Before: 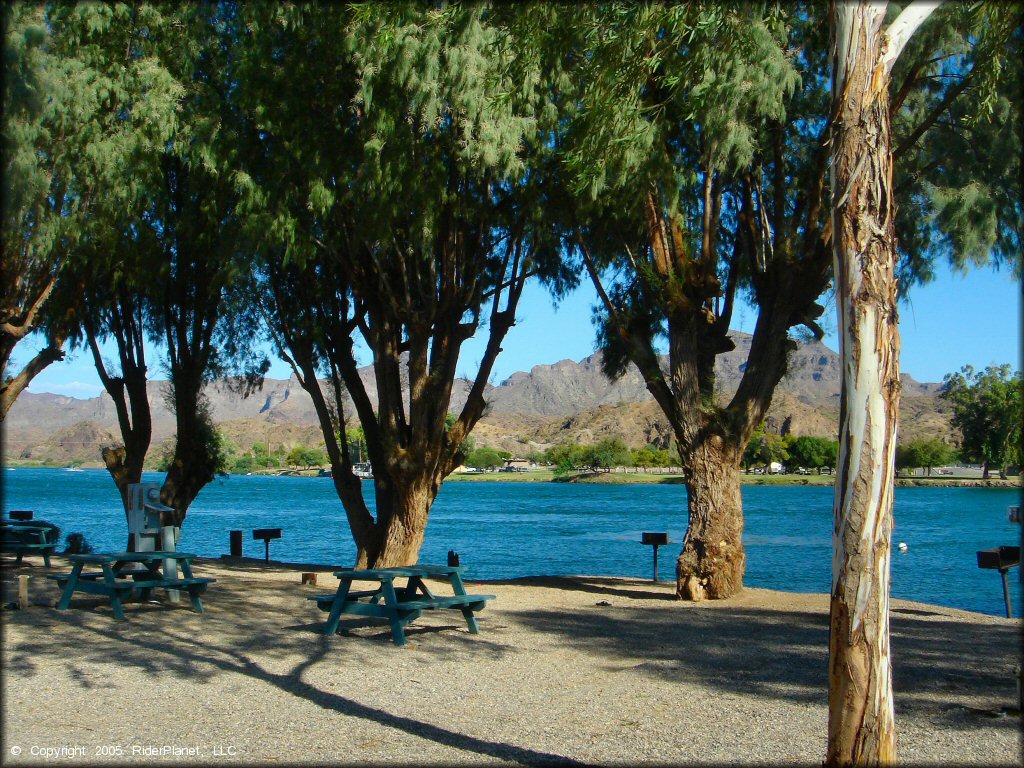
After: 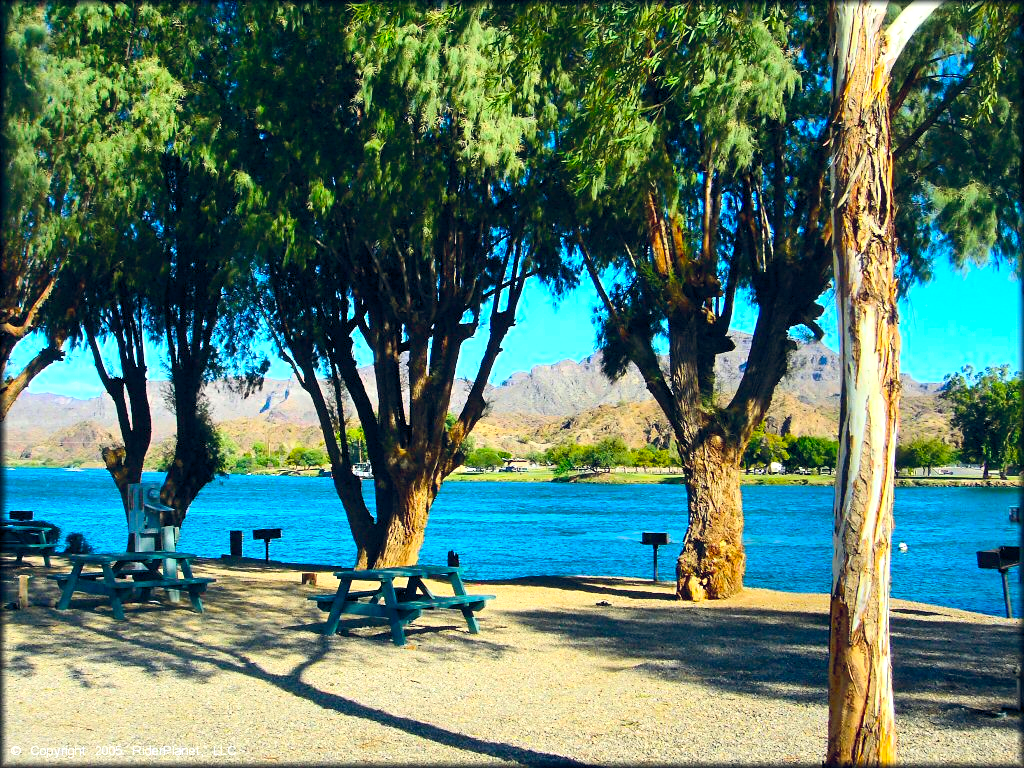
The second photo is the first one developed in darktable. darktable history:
contrast brightness saturation: contrast 0.203, brightness 0.16, saturation 0.22
sharpen: amount 0.212
color balance rgb: shadows lift › luminance -19.85%, global offset › chroma 0.134%, global offset › hue 253.38°, perceptual saturation grading › global saturation 25.337%, global vibrance 14.976%
exposure: black level correction 0.001, exposure 0.499 EV, compensate exposure bias true, compensate highlight preservation false
